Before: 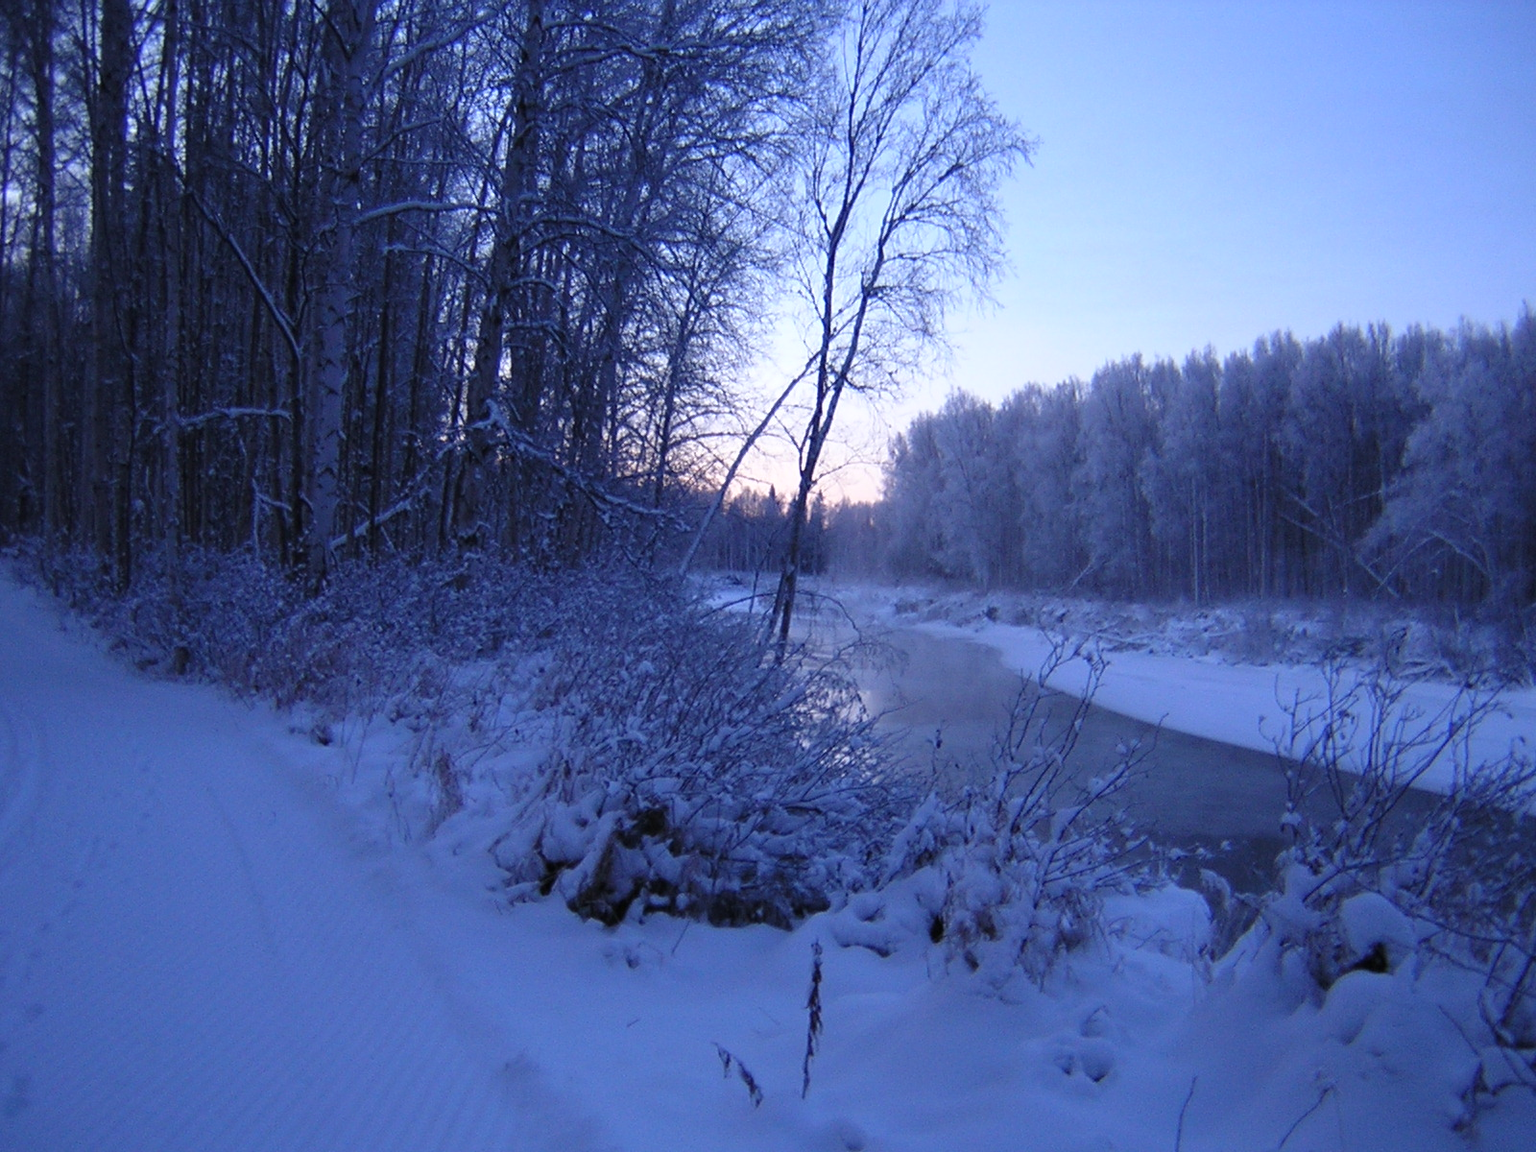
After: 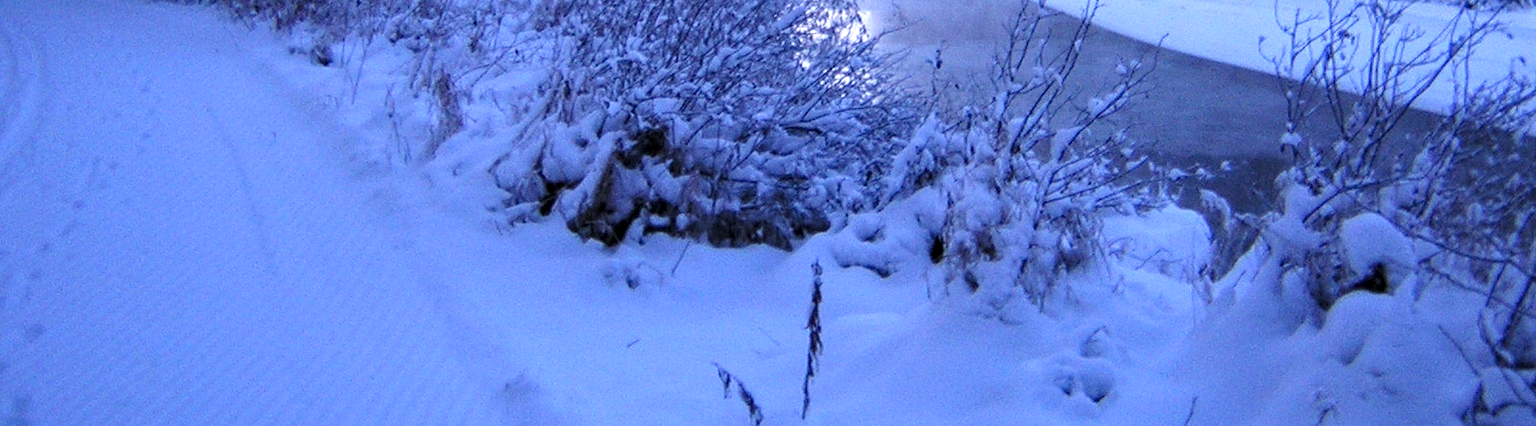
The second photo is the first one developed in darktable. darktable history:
crop and rotate: top 59.026%, bottom 3.908%
exposure: black level correction 0, exposure 1.023 EV, compensate exposure bias true, compensate highlight preservation false
local contrast: highlights 62%, detail 143%, midtone range 0.435
